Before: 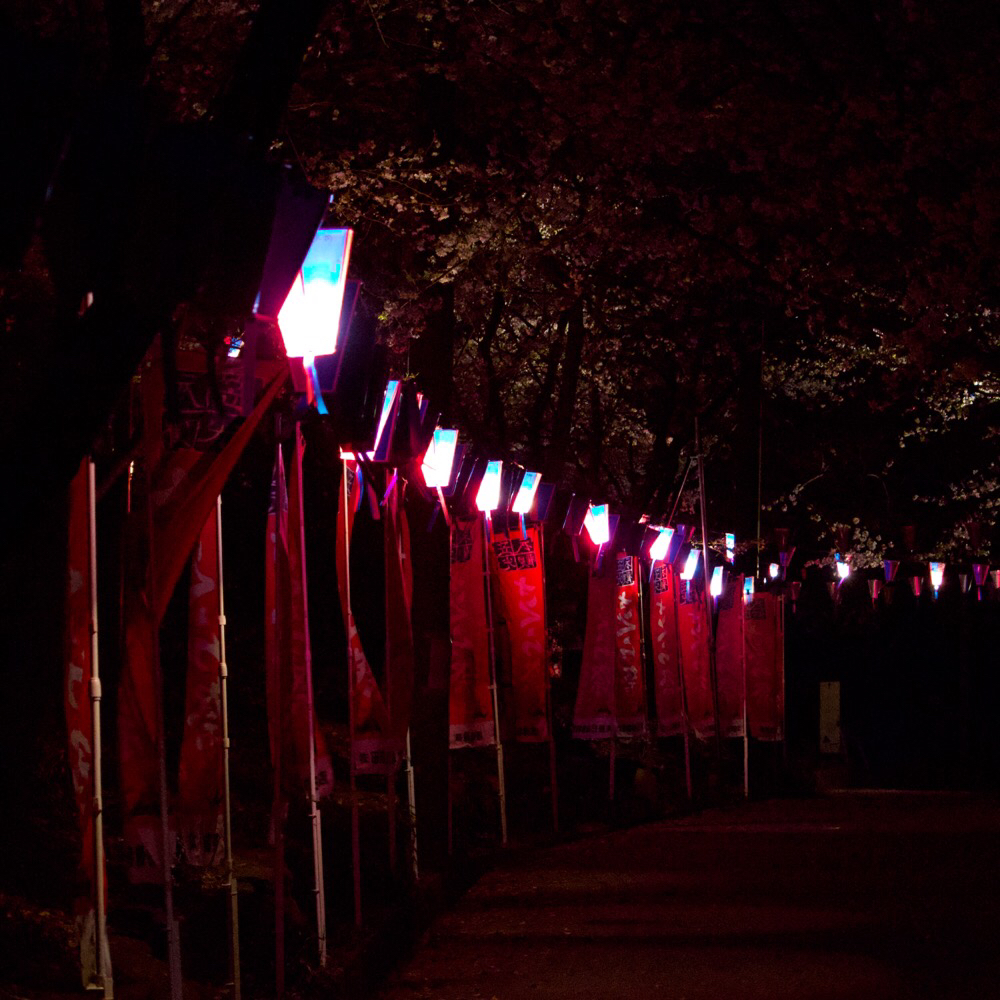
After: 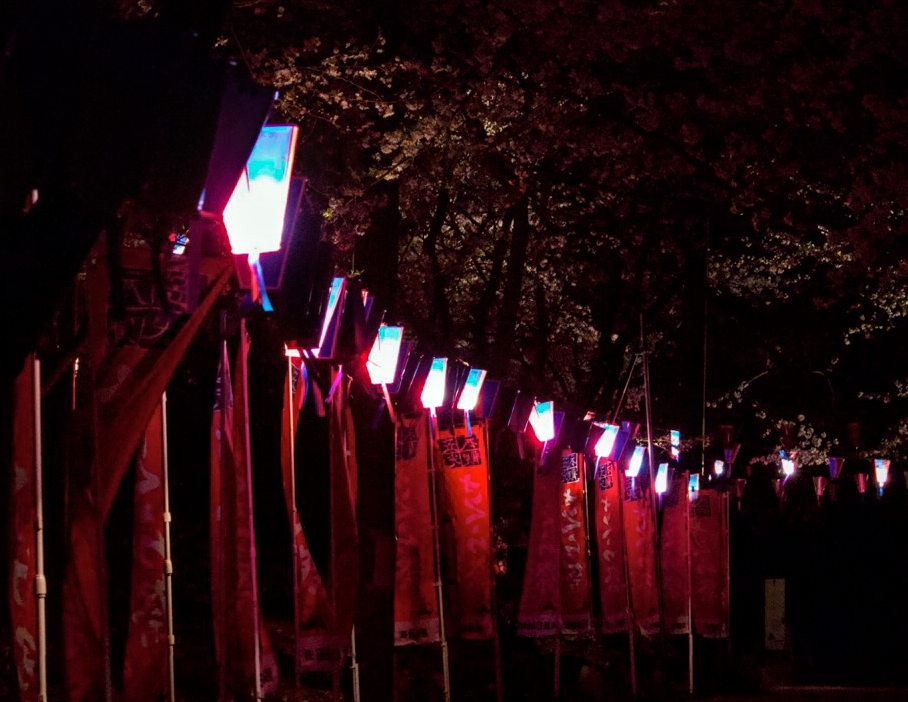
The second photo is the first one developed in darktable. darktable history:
crop: left 5.596%, top 10.314%, right 3.534%, bottom 19.395%
local contrast: on, module defaults
haze removal: compatibility mode true, adaptive false
